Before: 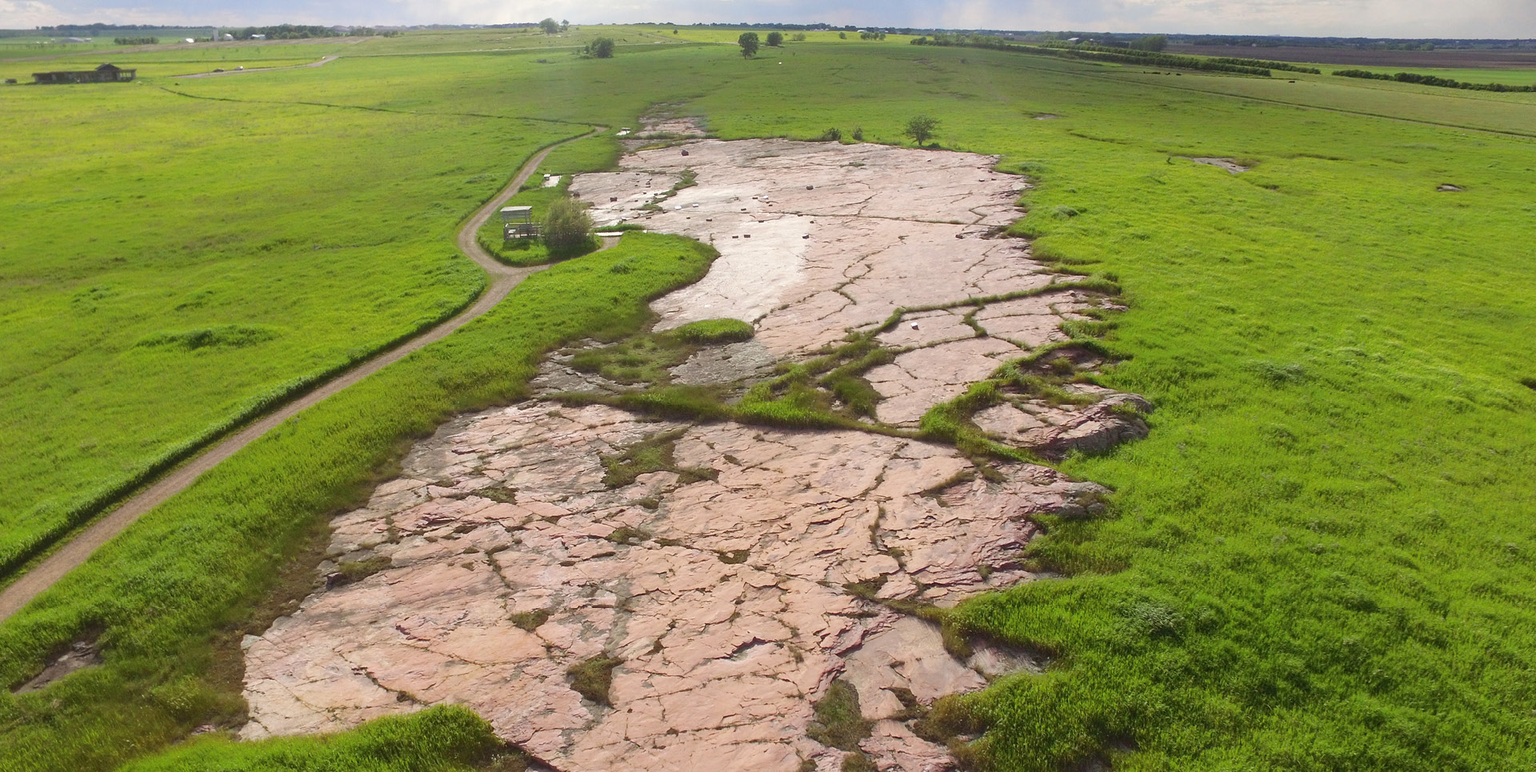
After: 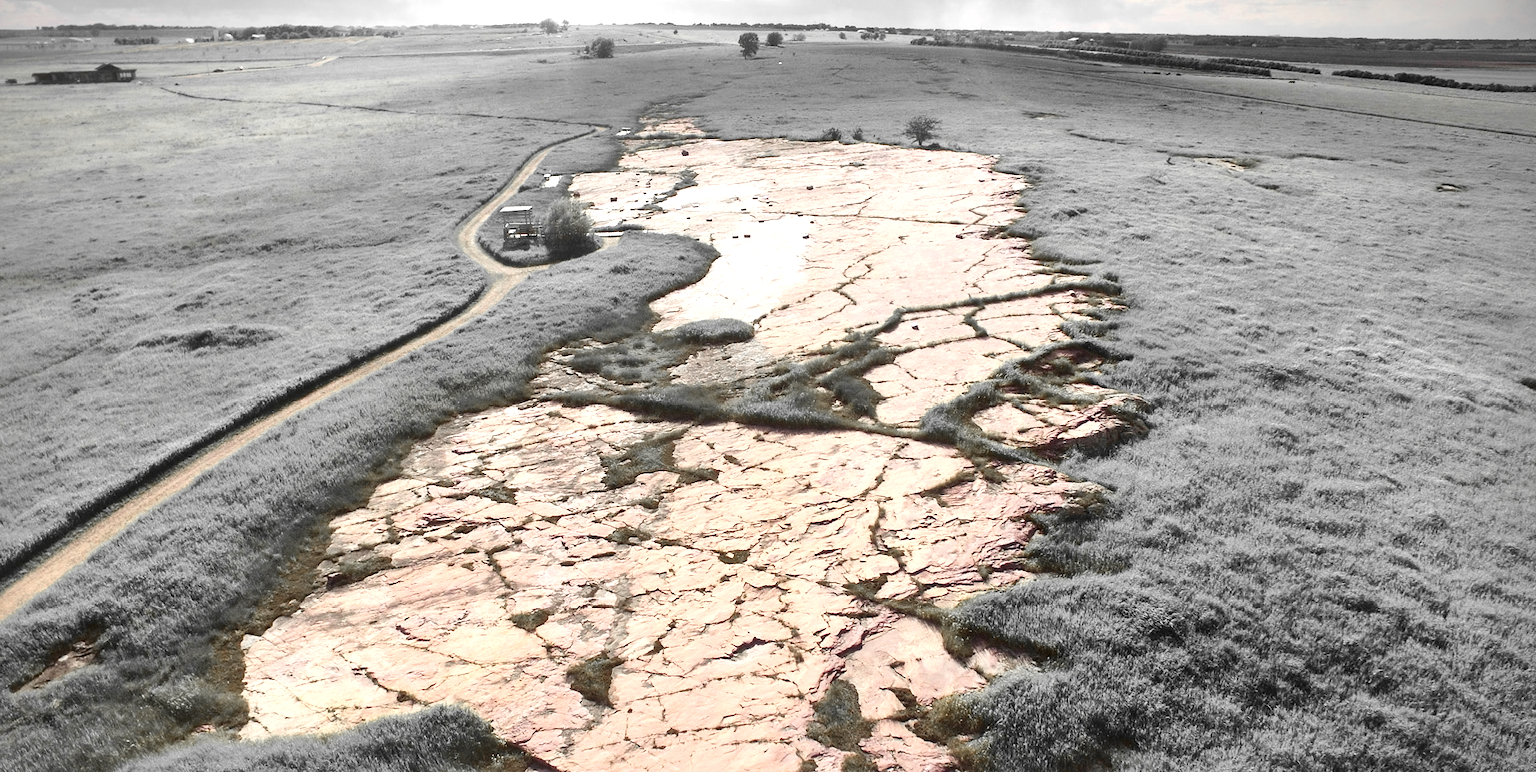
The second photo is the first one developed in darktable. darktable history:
local contrast: mode bilateral grid, contrast 26, coarseness 59, detail 152%, midtone range 0.2
contrast brightness saturation: contrast 0.24, brightness 0.095
exposure: exposure 0.298 EV, compensate highlight preservation false
tone equalizer: mask exposure compensation -0.49 EV
color zones: curves: ch0 [(0, 0.447) (0.184, 0.543) (0.323, 0.476) (0.429, 0.445) (0.571, 0.443) (0.714, 0.451) (0.857, 0.452) (1, 0.447)]; ch1 [(0, 0.464) (0.176, 0.46) (0.287, 0.177) (0.429, 0.002) (0.571, 0) (0.714, 0) (0.857, 0) (1, 0.464)], mix 42.57%
vignetting: fall-off start 89.47%, fall-off radius 43.99%, saturation 0.003, center (-0.023, 0.402), width/height ratio 1.155, unbound false
